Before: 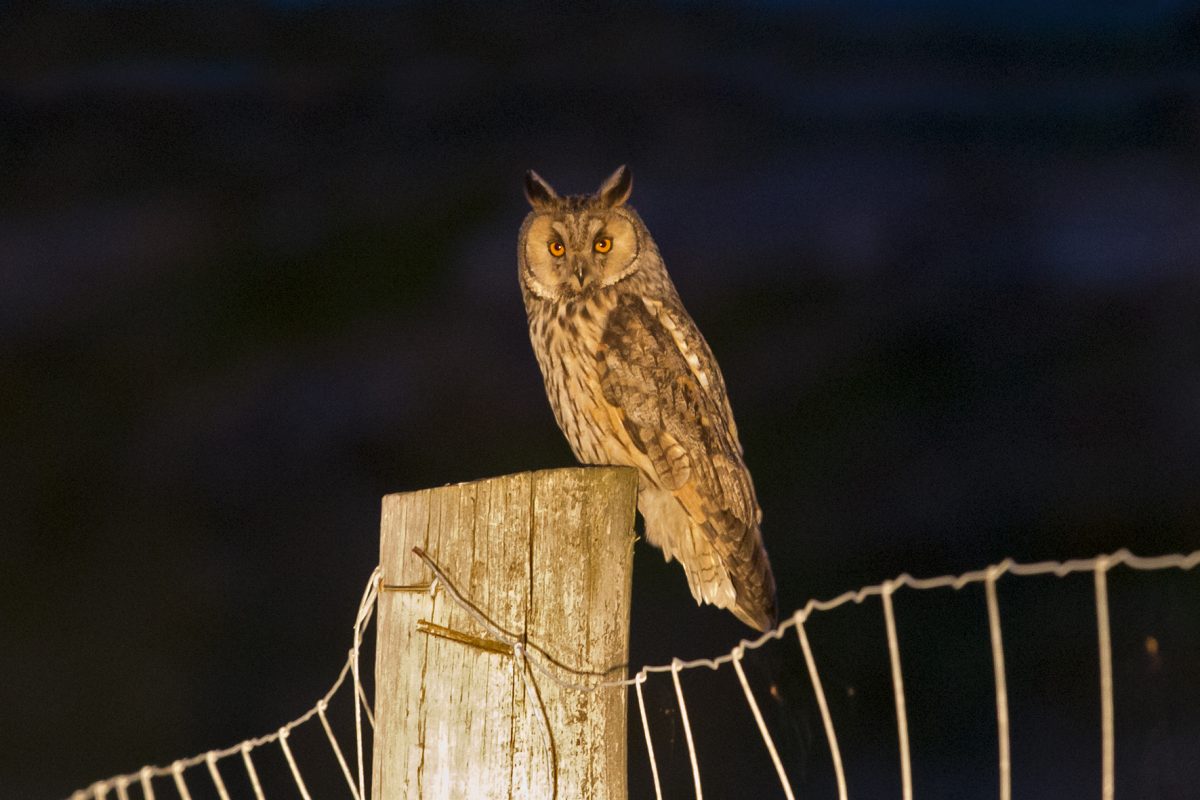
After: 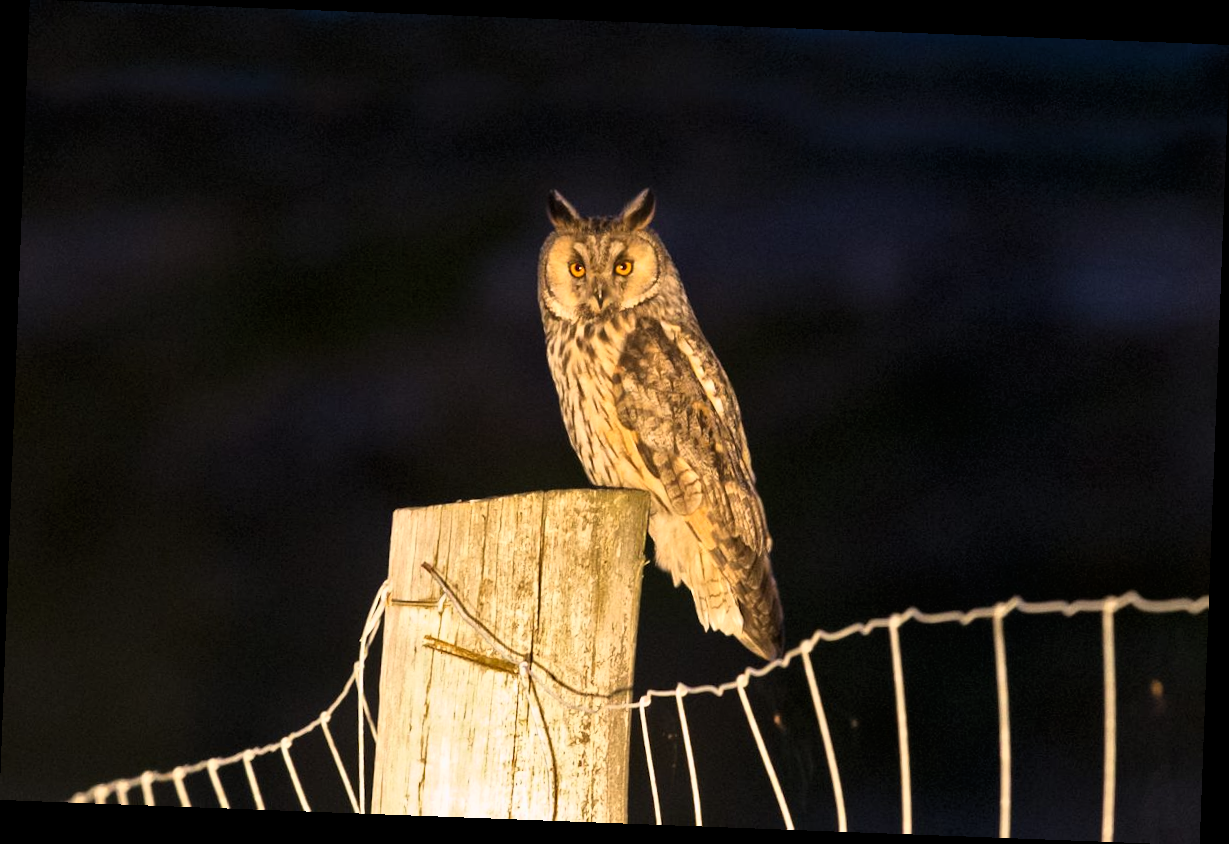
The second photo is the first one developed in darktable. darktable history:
rotate and perspective: rotation 2.17°, automatic cropping off
base curve: curves: ch0 [(0, 0) (0.005, 0.002) (0.193, 0.295) (0.399, 0.664) (0.75, 0.928) (1, 1)]
